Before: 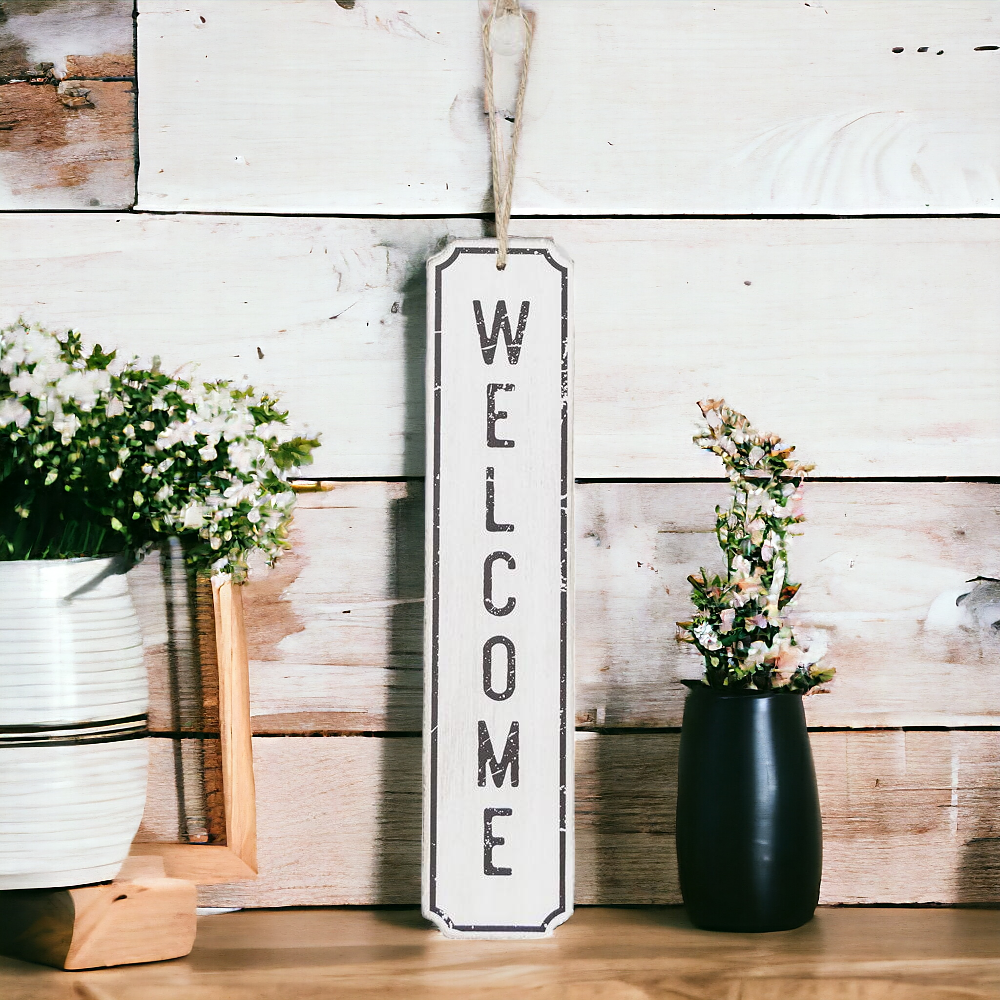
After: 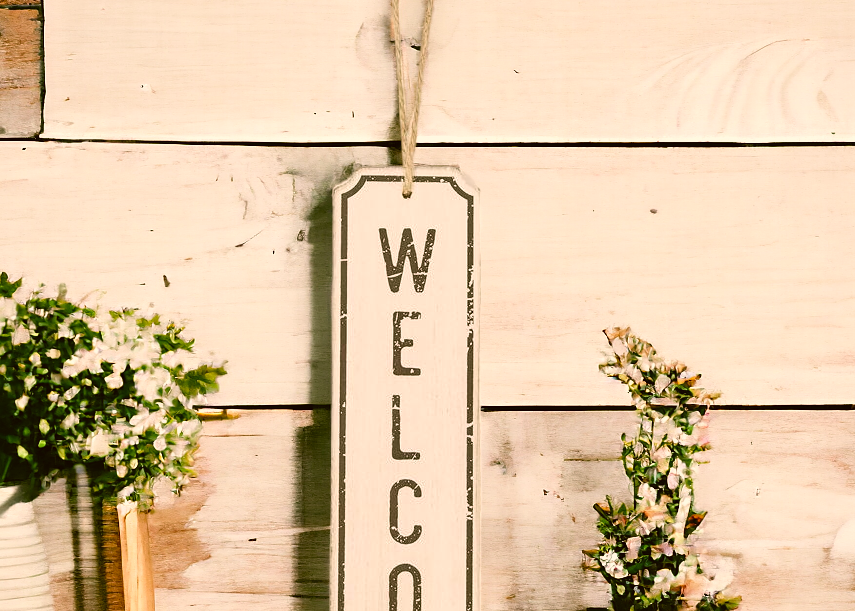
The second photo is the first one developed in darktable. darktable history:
color correction: highlights a* 8.72, highlights b* 15.69, shadows a* -0.588, shadows b* 26.38
crop and rotate: left 9.453%, top 7.203%, right 4.965%, bottom 31.681%
tone equalizer: on, module defaults
